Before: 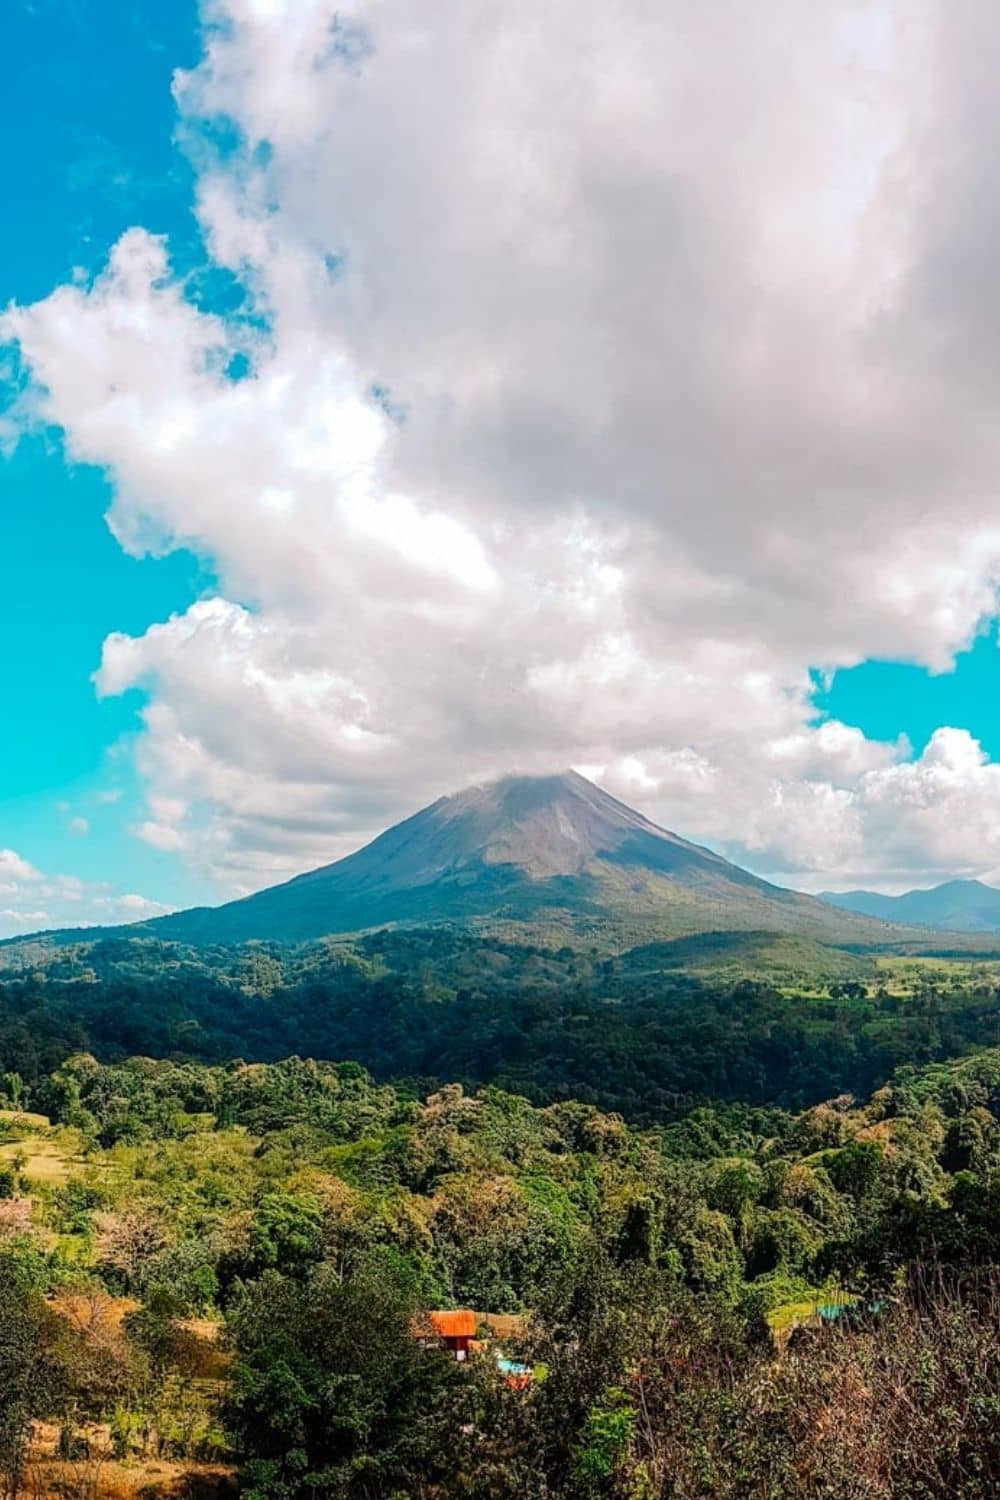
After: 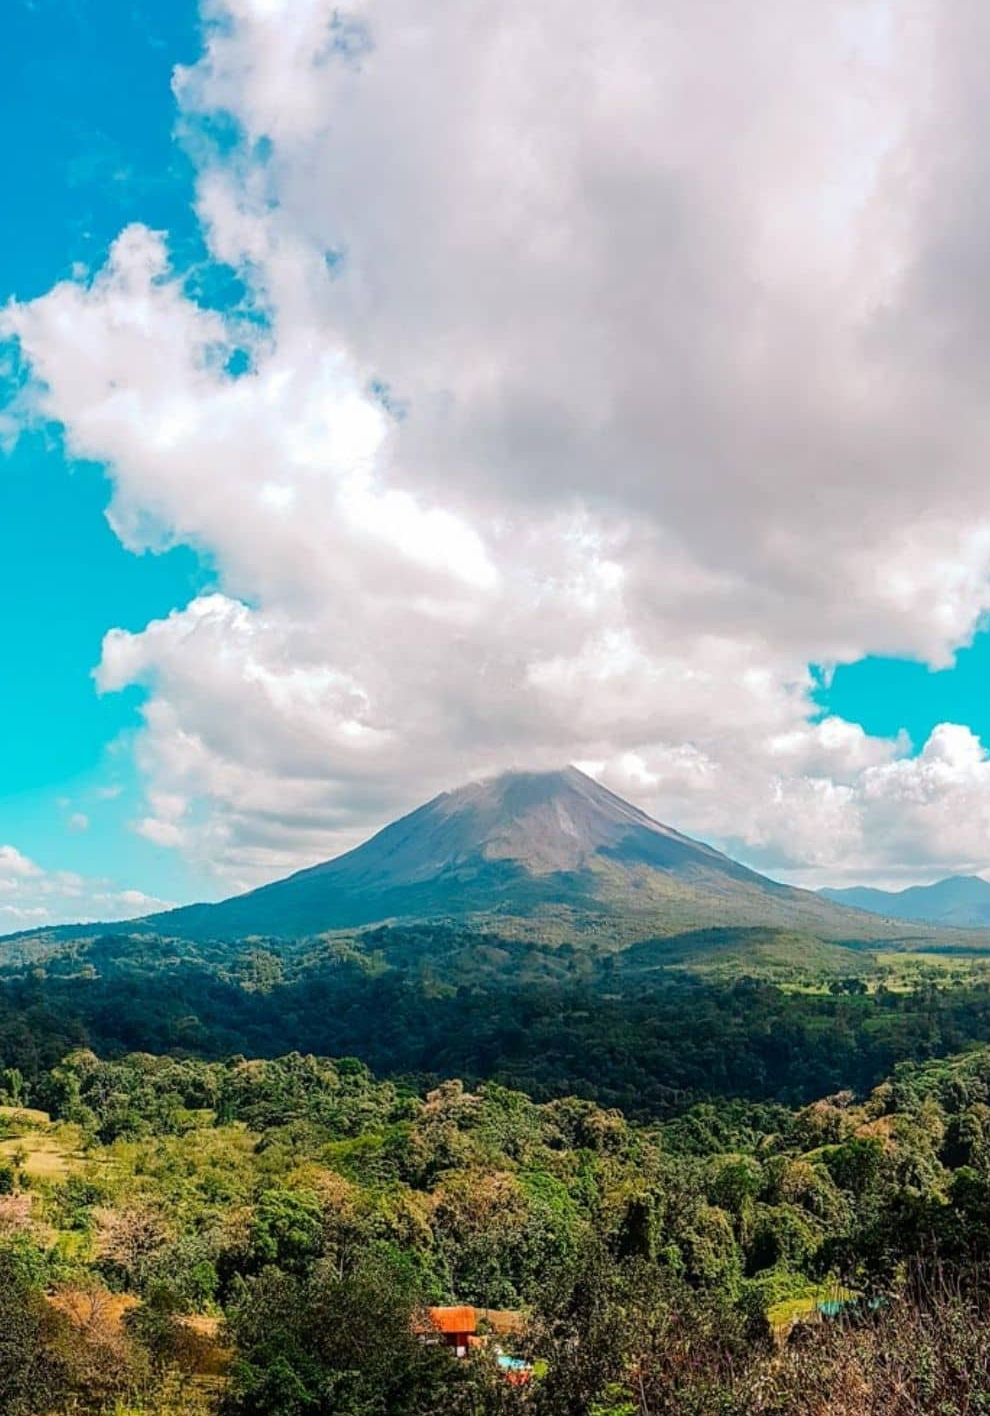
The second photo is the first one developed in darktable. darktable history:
crop: top 0.315%, right 0.26%, bottom 5.089%
